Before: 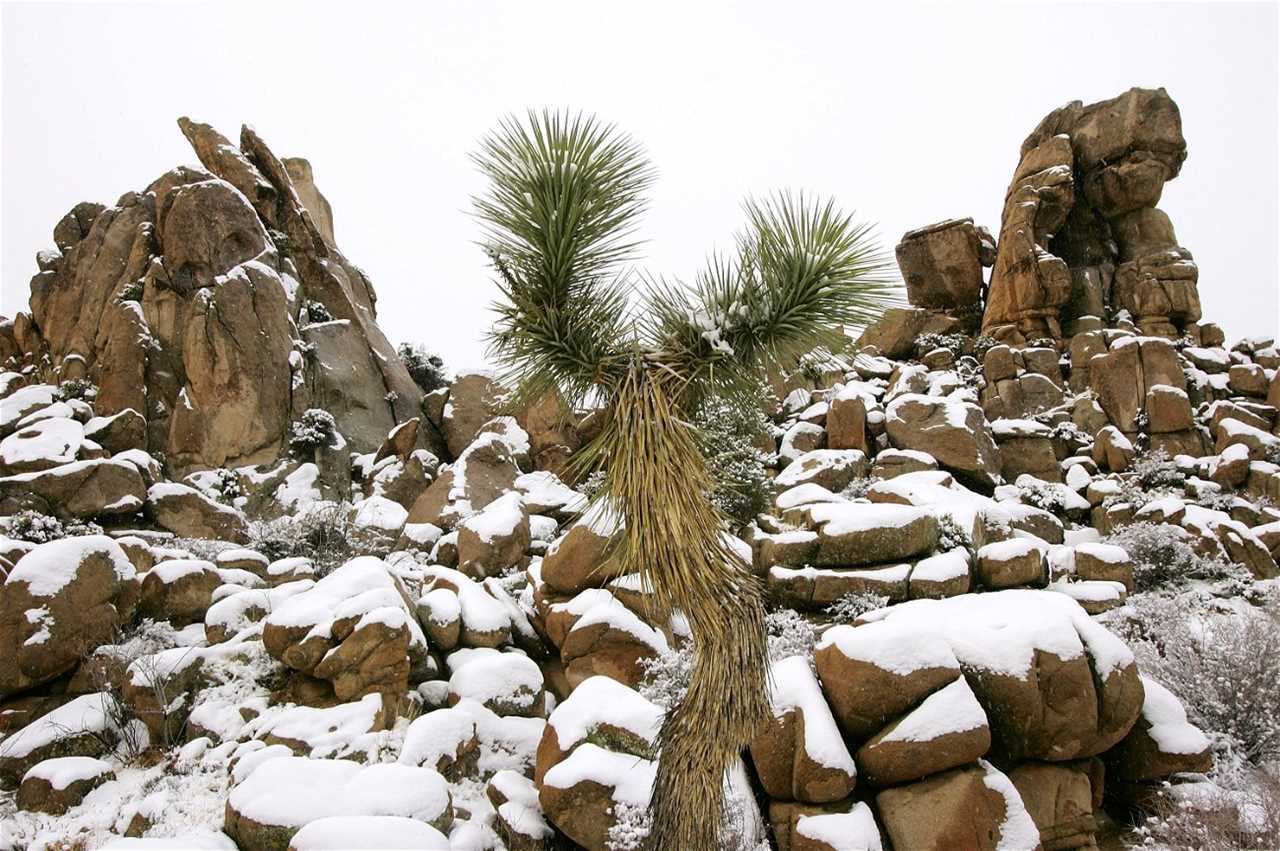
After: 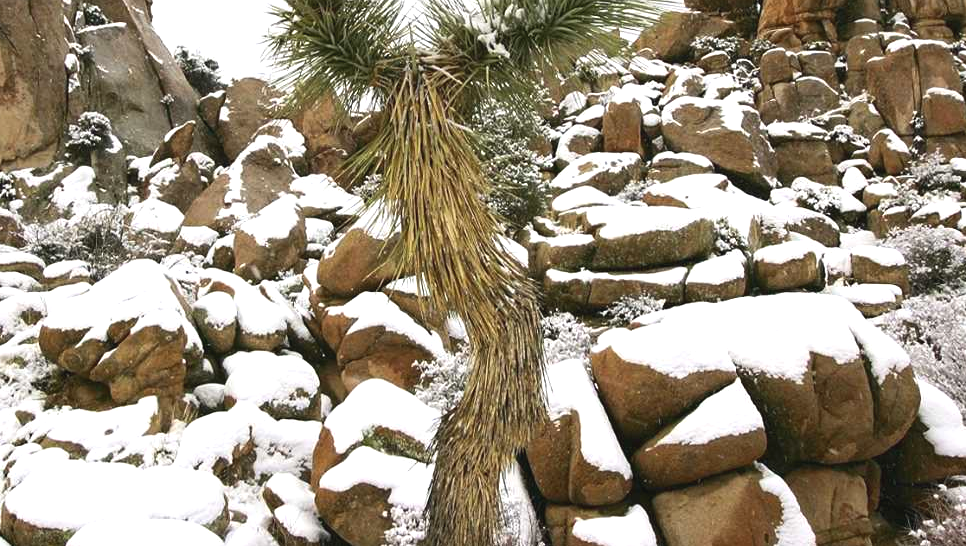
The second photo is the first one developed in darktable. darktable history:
crop and rotate: left 17.511%, top 34.902%, right 6.993%, bottom 0.935%
exposure: black level correction -0.002, exposure 0.707 EV, compensate exposure bias true, compensate highlight preservation false
tone equalizer: -8 EV 0.285 EV, -7 EV 0.433 EV, -6 EV 0.419 EV, -5 EV 0.261 EV, -3 EV -0.246 EV, -2 EV -0.388 EV, -1 EV -0.427 EV, +0 EV -0.251 EV
